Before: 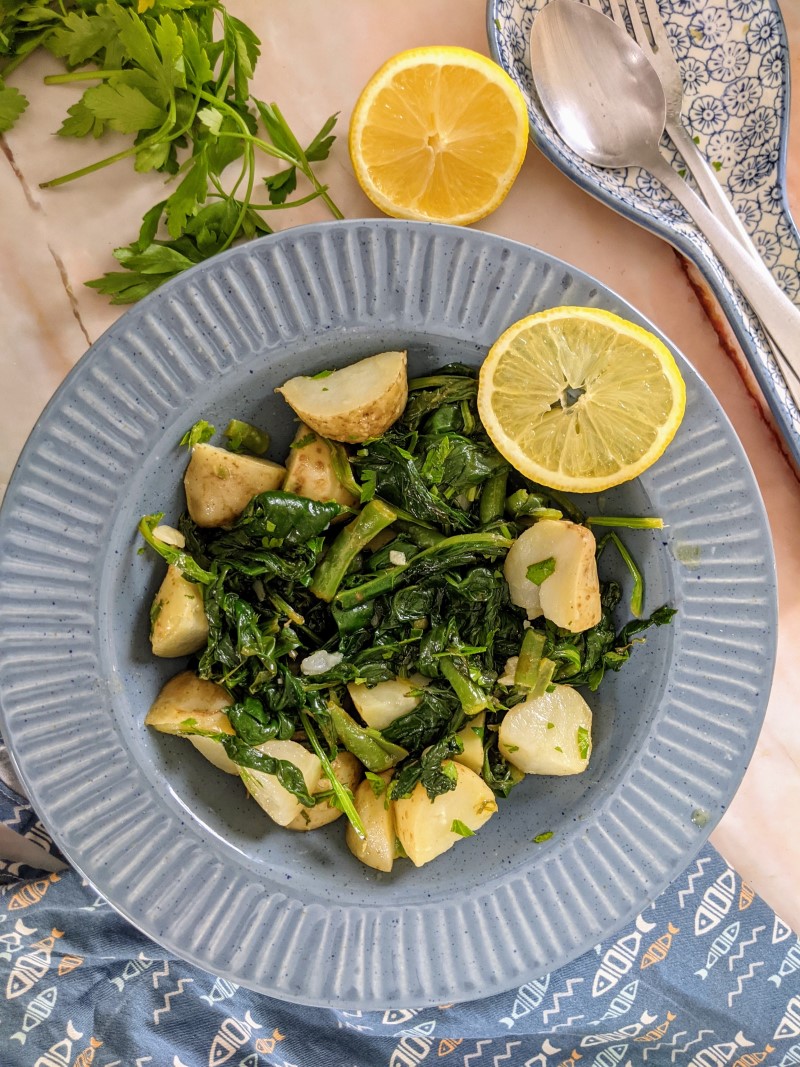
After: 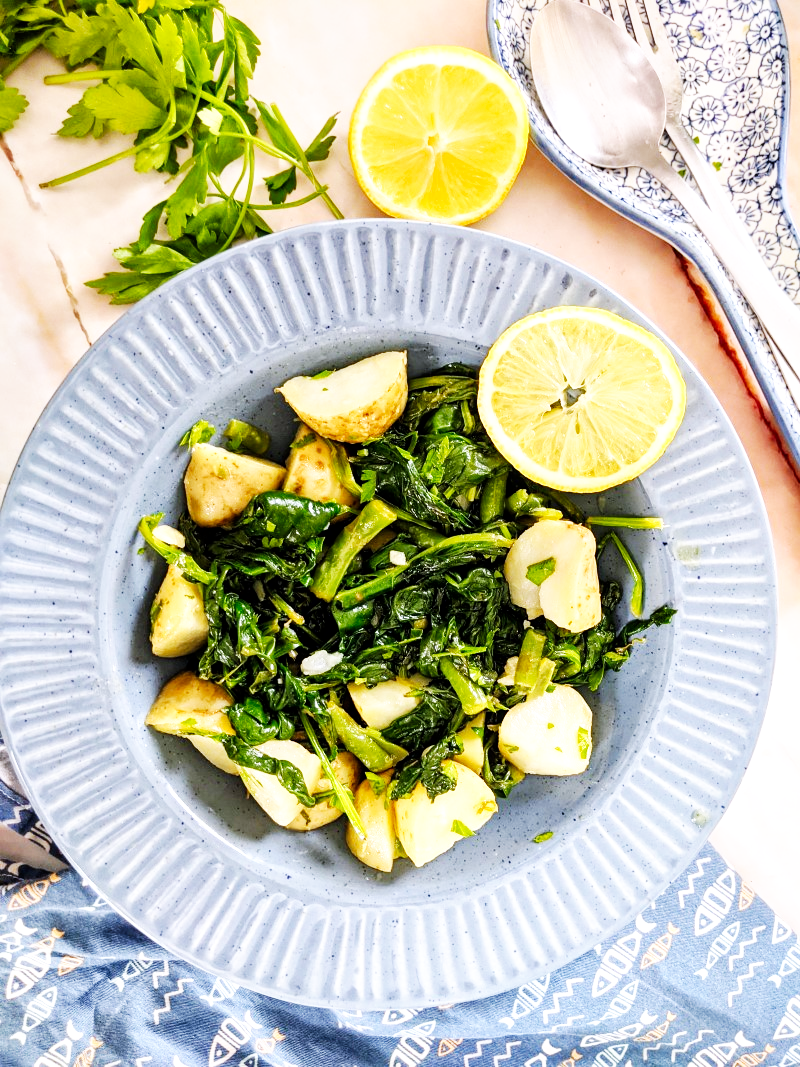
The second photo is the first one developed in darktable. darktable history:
local contrast: mode bilateral grid, contrast 20, coarseness 50, detail 120%, midtone range 0.2
white balance: red 0.984, blue 1.059
base curve: curves: ch0 [(0, 0) (0.007, 0.004) (0.027, 0.03) (0.046, 0.07) (0.207, 0.54) (0.442, 0.872) (0.673, 0.972) (1, 1)], preserve colors none
